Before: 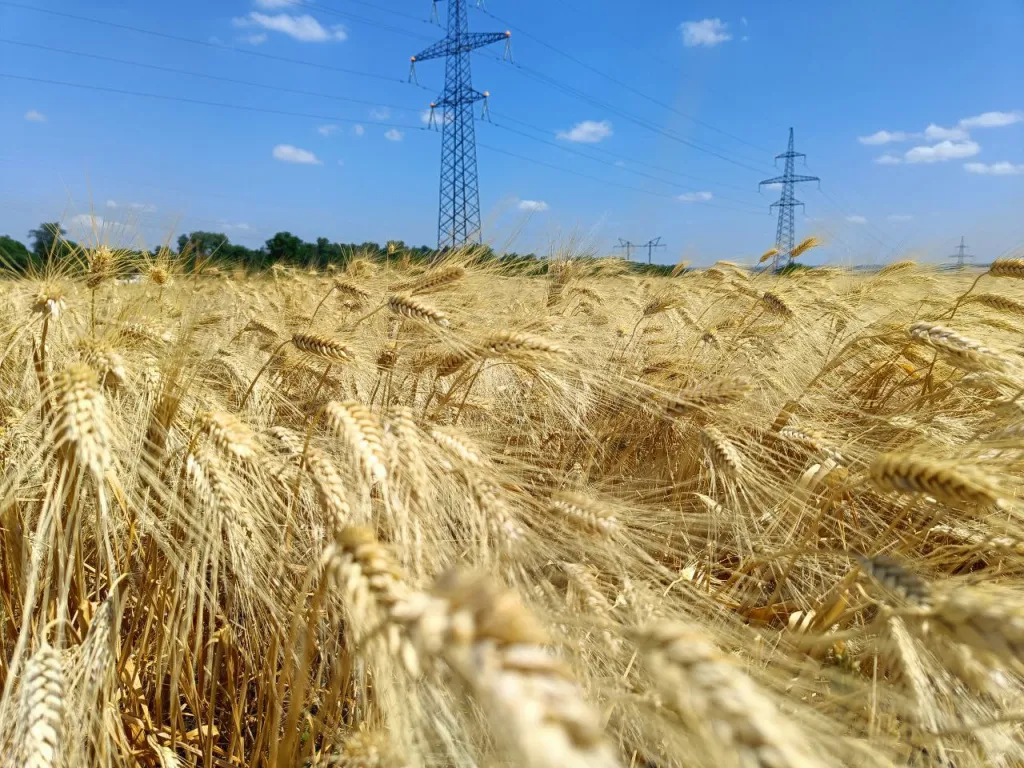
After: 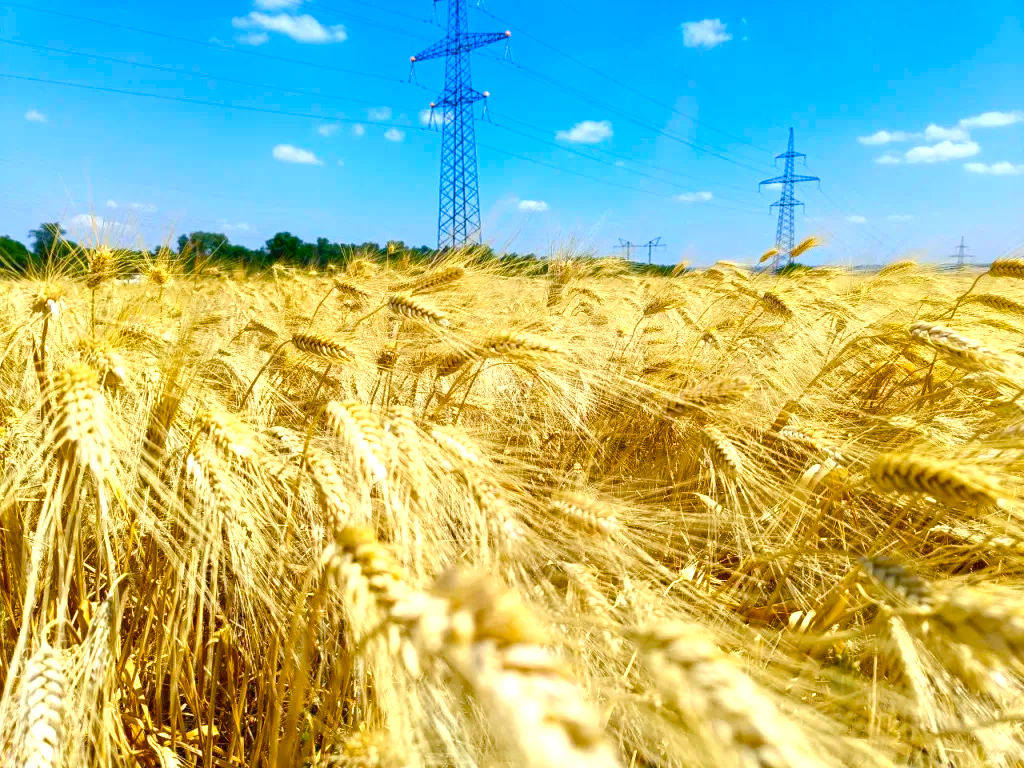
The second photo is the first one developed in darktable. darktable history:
color balance rgb: perceptual saturation grading › global saturation 20%, perceptual saturation grading › highlights -25%, perceptual saturation grading › shadows 25%, global vibrance 50%
tone equalizer: on, module defaults
exposure: exposure 0.648 EV, compensate highlight preservation false
